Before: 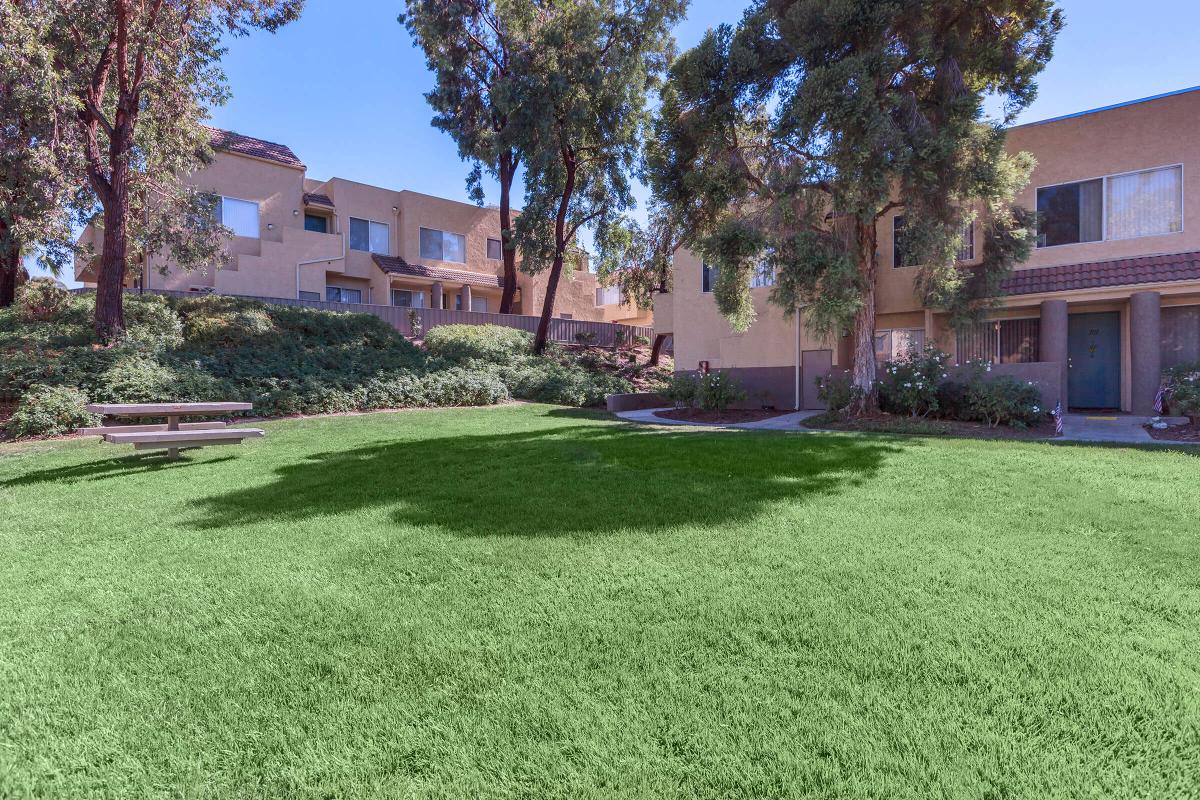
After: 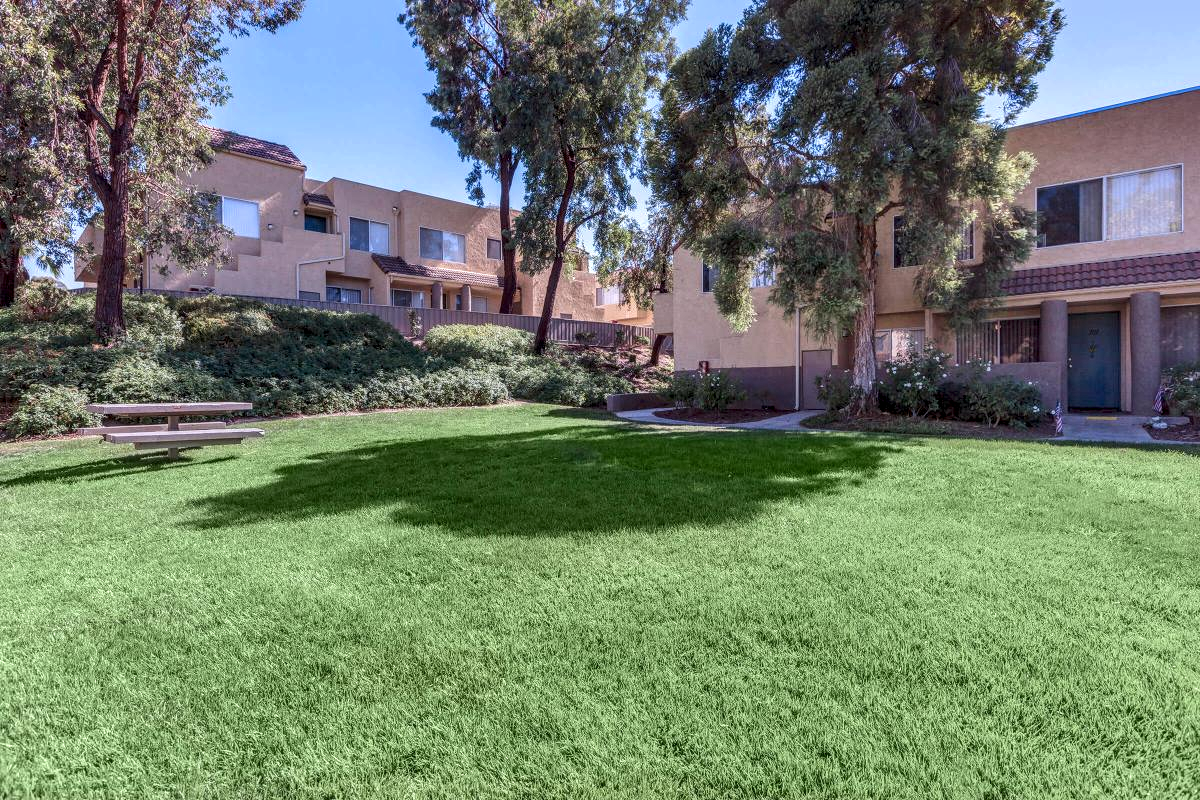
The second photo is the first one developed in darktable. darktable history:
local contrast: detail 142%
